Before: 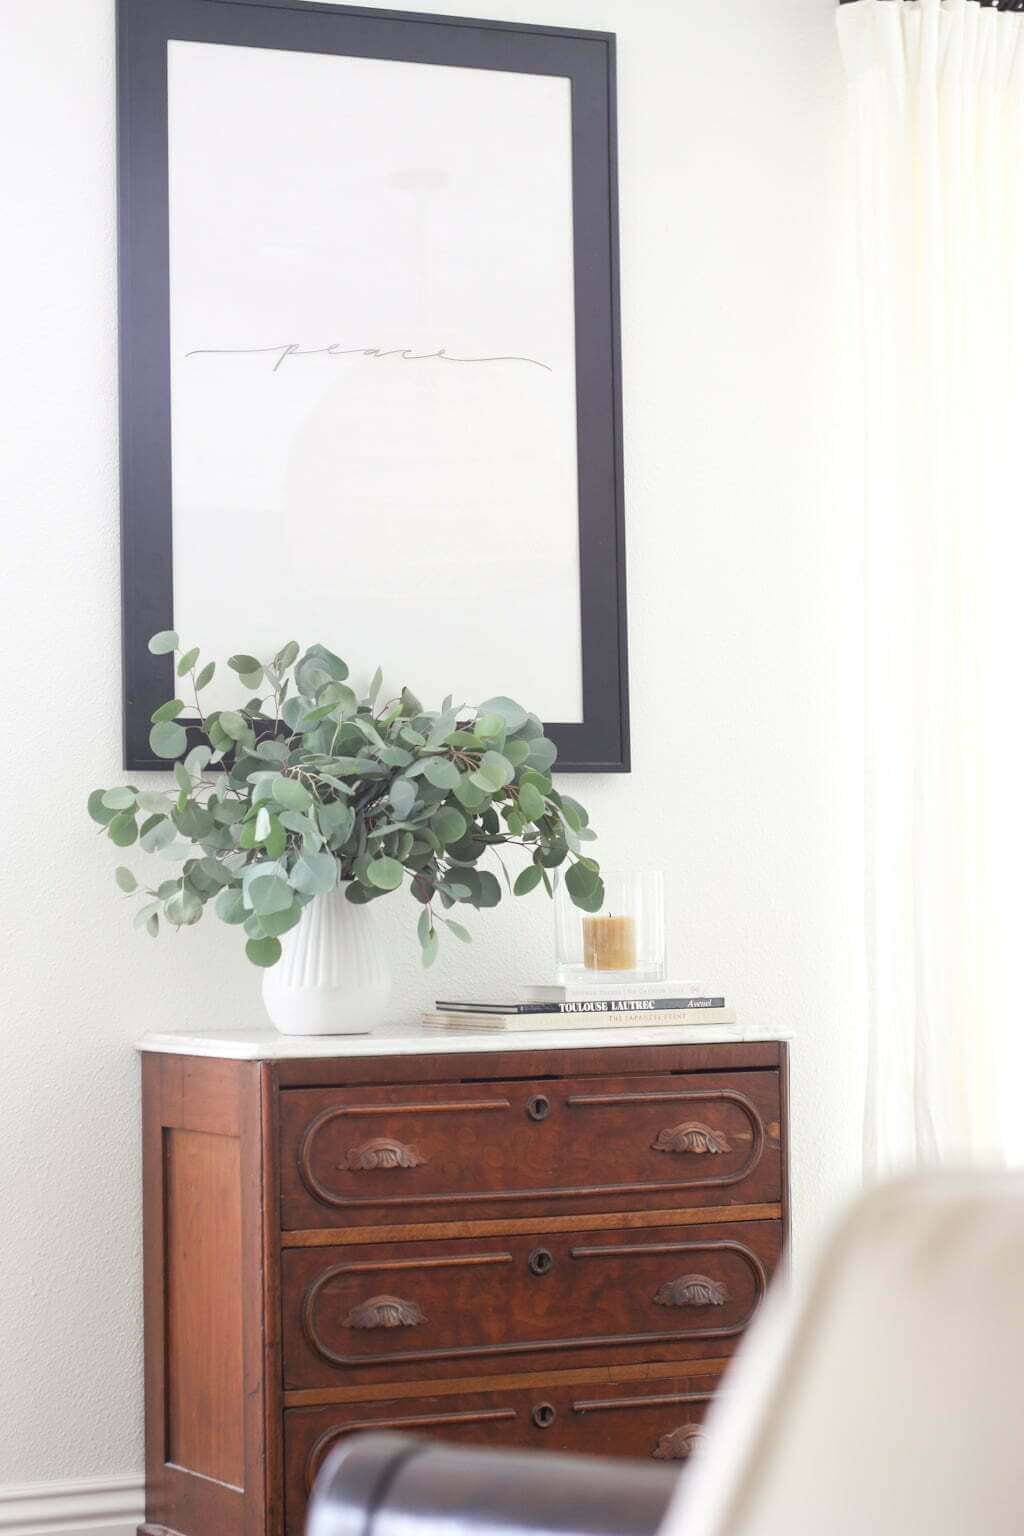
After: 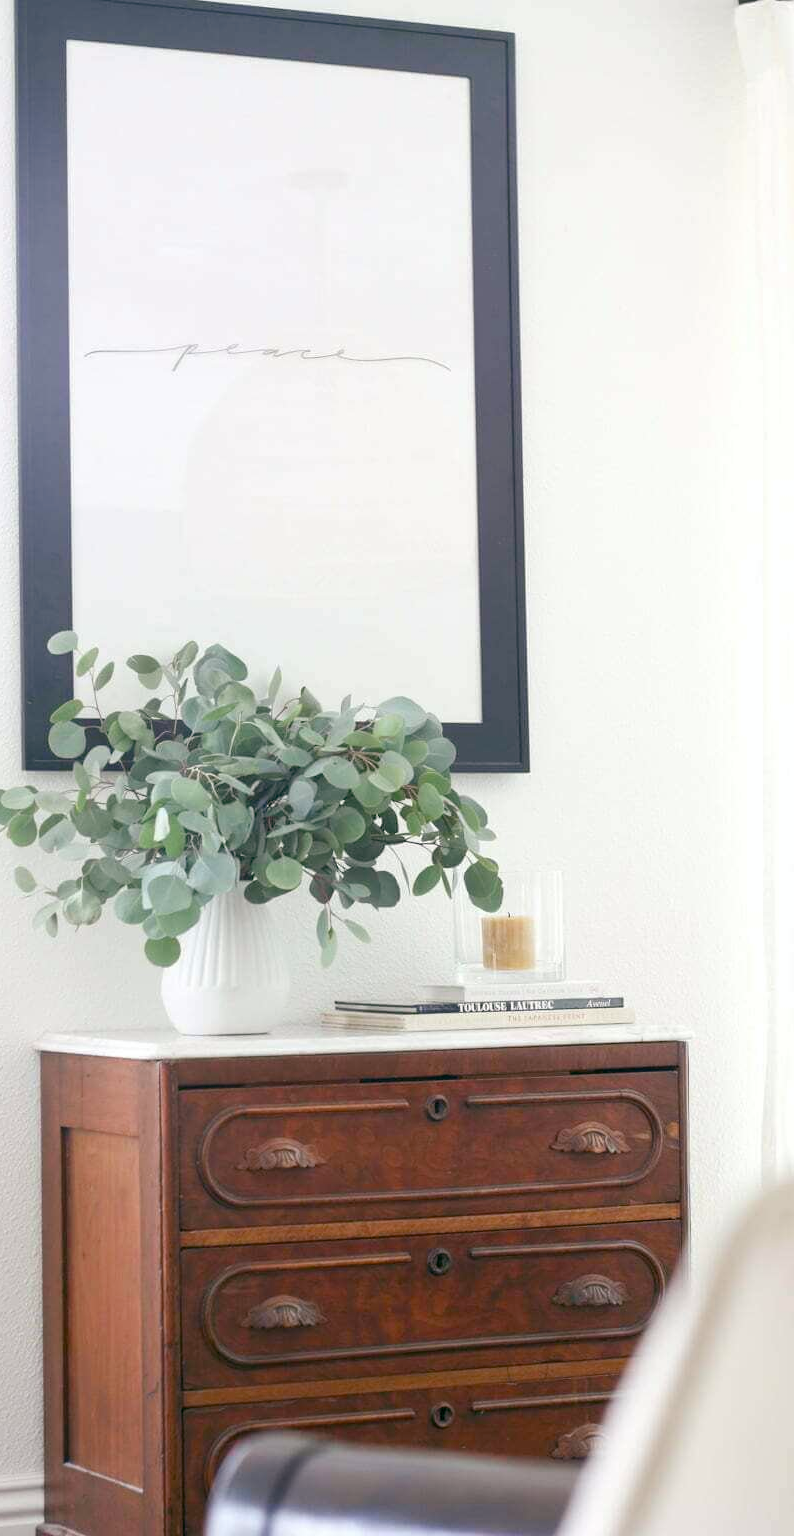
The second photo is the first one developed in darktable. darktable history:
color balance rgb: shadows lift › chroma 2.038%, shadows lift › hue 250.73°, global offset › luminance -0.336%, global offset › chroma 0.119%, global offset › hue 163.7°, perceptual saturation grading › global saturation 0.121%, perceptual saturation grading › highlights -19.854%, perceptual saturation grading › shadows 19.425%, global vibrance 21.367%
crop: left 9.876%, right 12.578%
